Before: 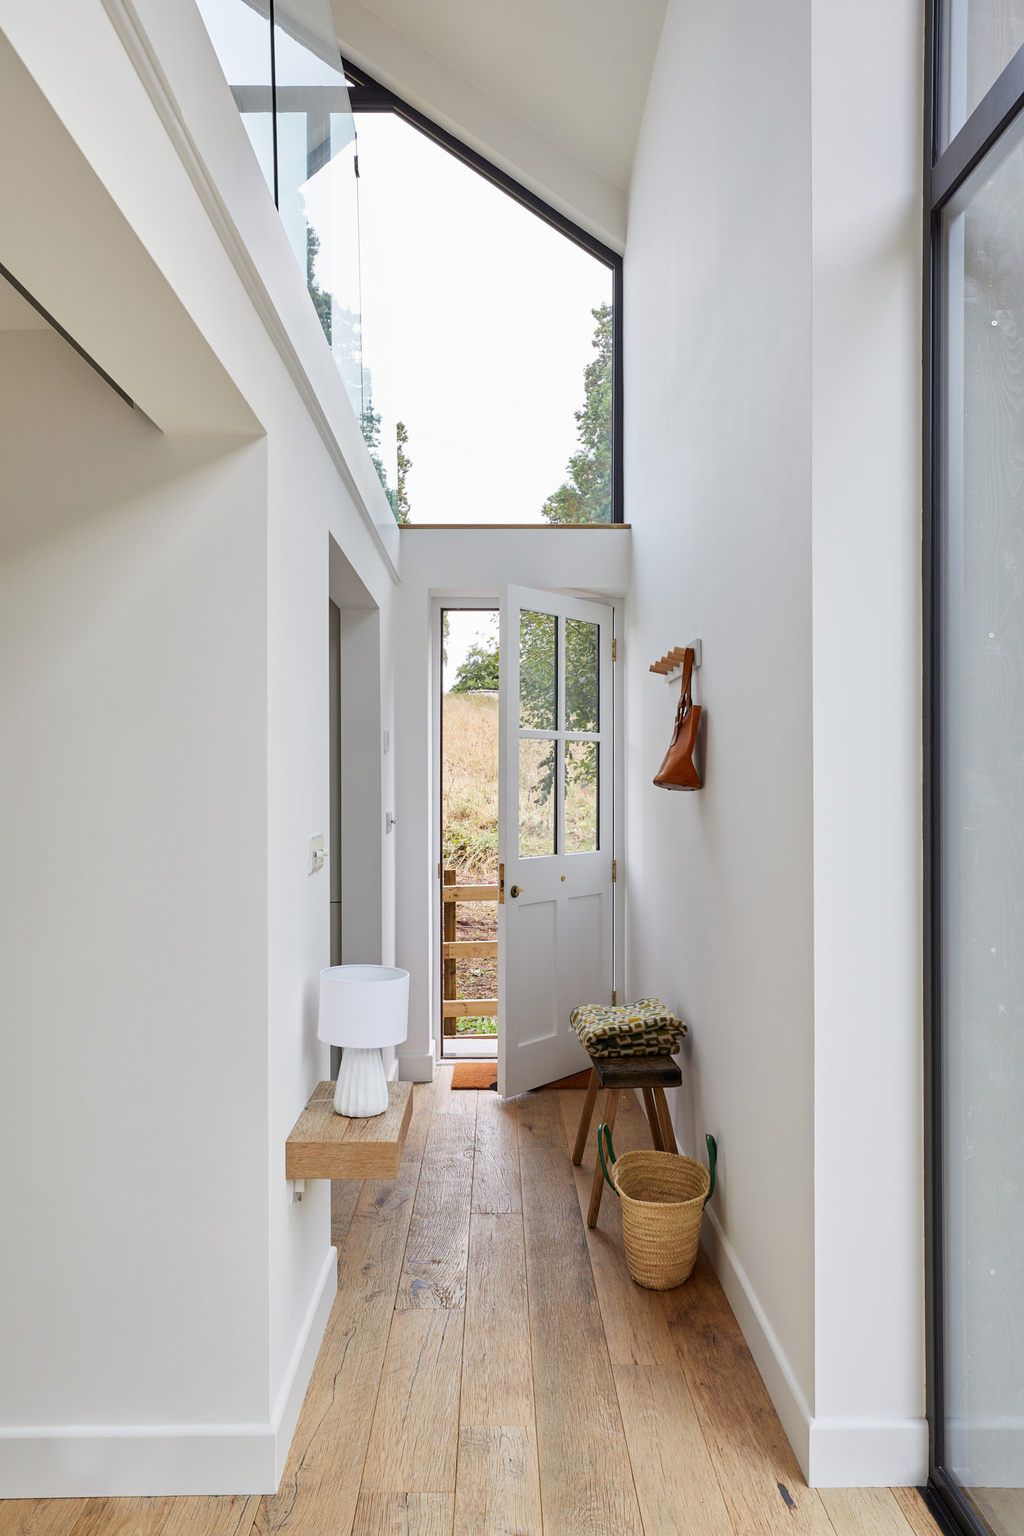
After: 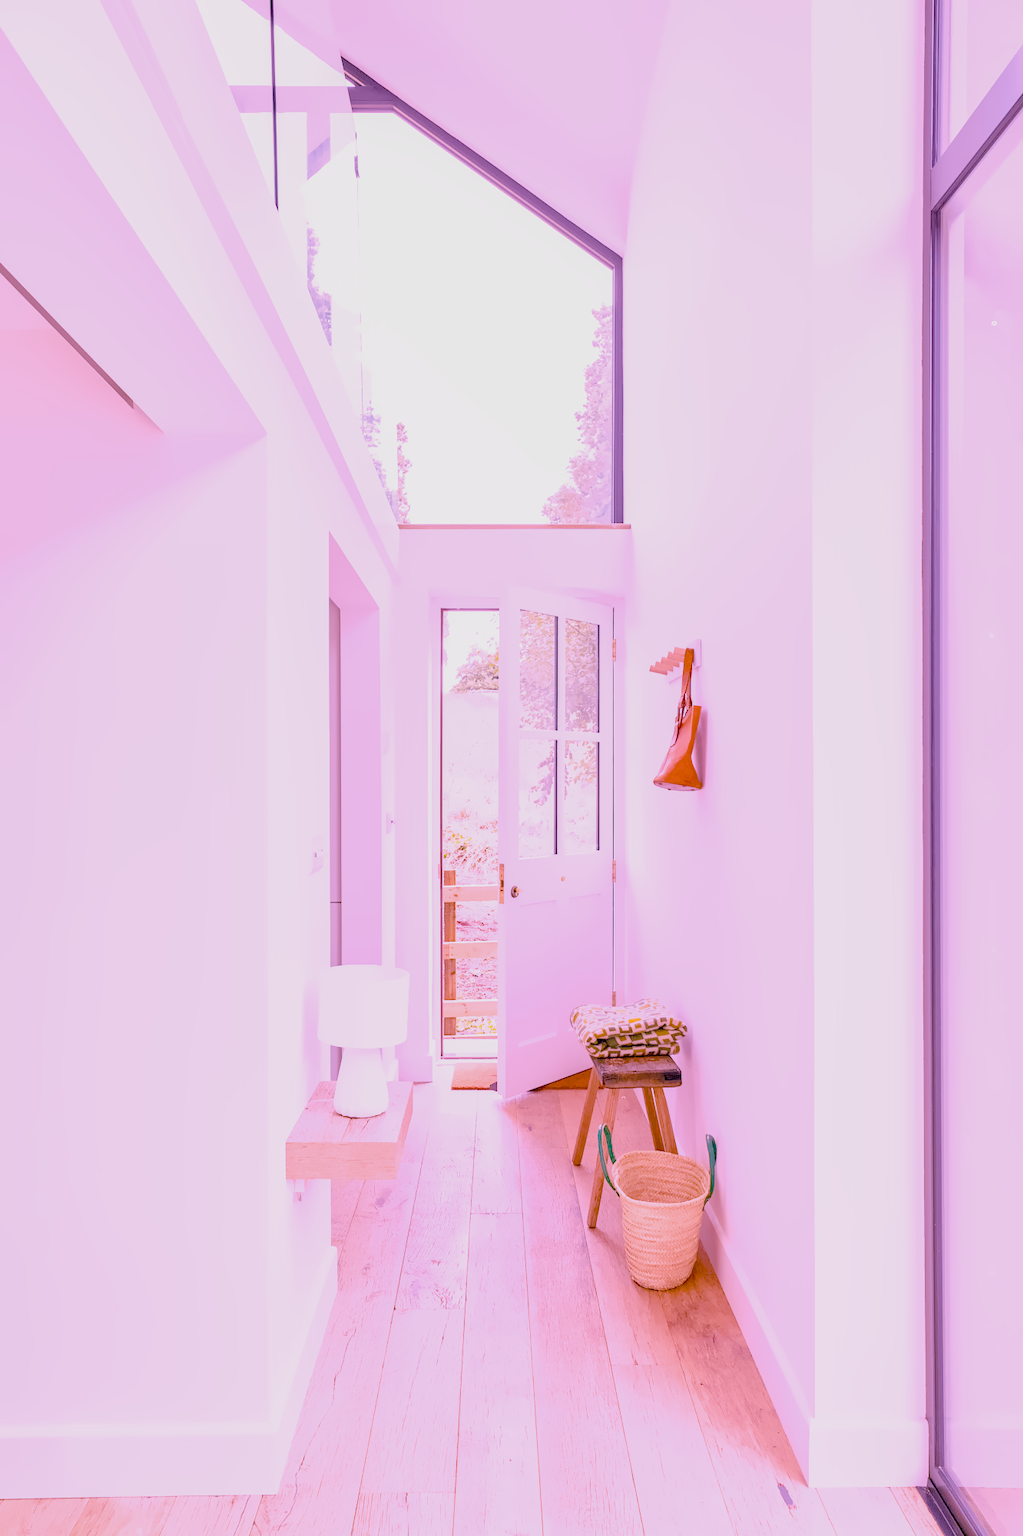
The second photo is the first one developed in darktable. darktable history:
filmic rgb "scene-referred default": black relative exposure -7.65 EV, white relative exposure 4.56 EV, hardness 3.61
raw chromatic aberrations: on, module defaults
color balance rgb: perceptual saturation grading › global saturation 25%, global vibrance 20%
highlight reconstruction: method reconstruct color, iterations 1, diameter of reconstruction 64 px
hot pixels: on, module defaults
lens correction: scale 1.01, crop 1, focal 100, aperture 4, distance 5.44, camera "Canon EOS RP", lens "Canon RF 100mm F2.8 L MACRO IS USM"
tone equalizer "mask blending: all purposes": on, module defaults
white balance: red 1.806, blue 1.812
exposure: black level correction 0.001, exposure 0.5 EV, compensate exposure bias true, compensate highlight preservation false
denoise (profiled): preserve shadows 1.25, scattering 0.032, a [-1, 0, 0], b [0, 0, 0], compensate highlight preservation false
haze removal: compatibility mode true, adaptive false
local contrast: detail 130%
